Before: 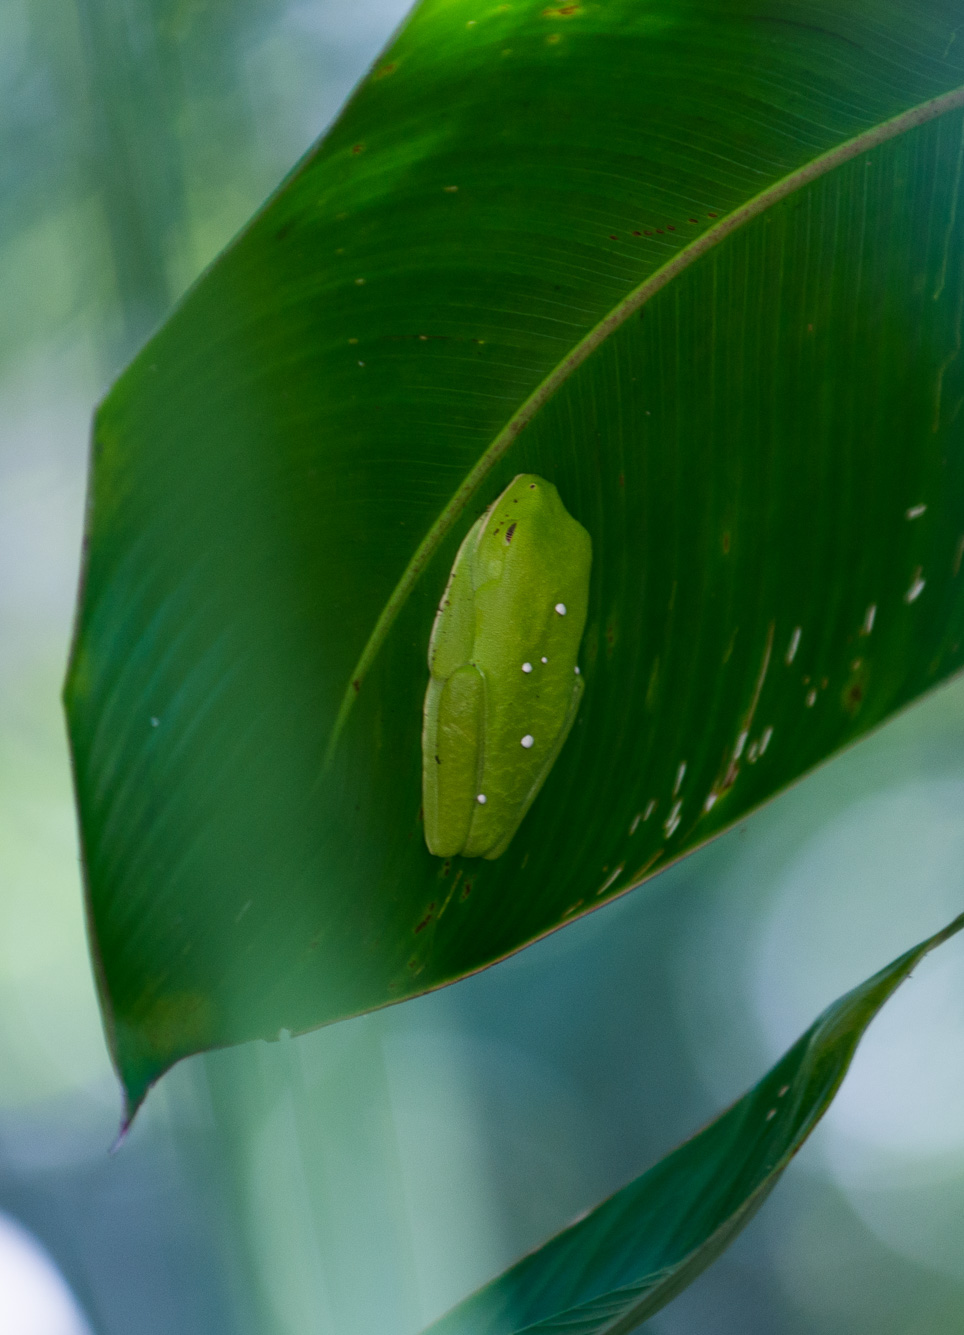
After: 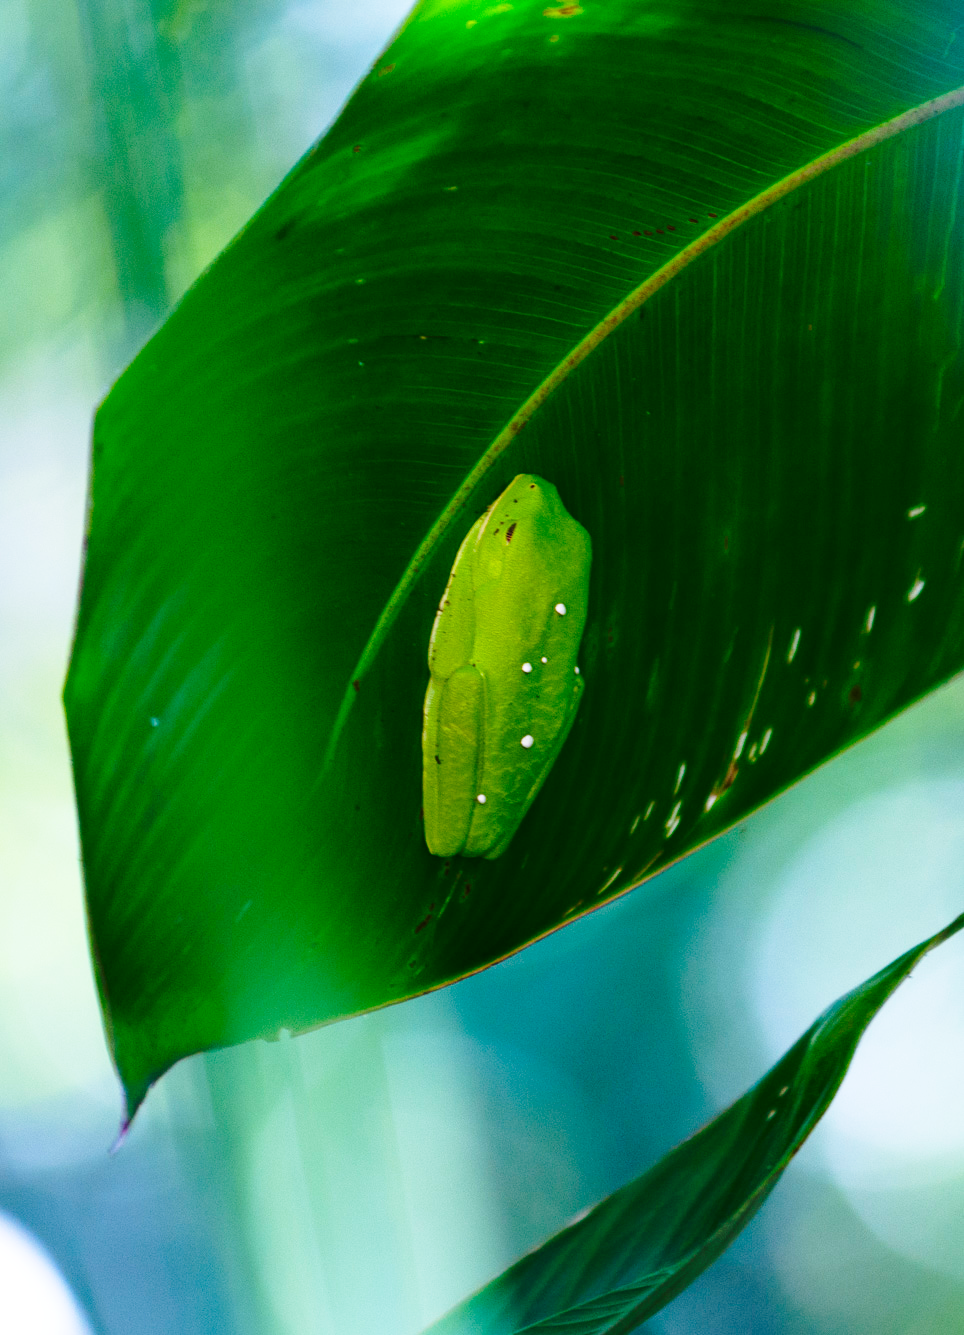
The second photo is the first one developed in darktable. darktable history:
color balance: lift [1, 1.001, 0.999, 1.001], gamma [1, 1.004, 1.007, 0.993], gain [1, 0.991, 0.987, 1.013], contrast 10%, output saturation 120%
base curve: curves: ch0 [(0, 0) (0.036, 0.037) (0.121, 0.228) (0.46, 0.76) (0.859, 0.983) (1, 1)], preserve colors none
